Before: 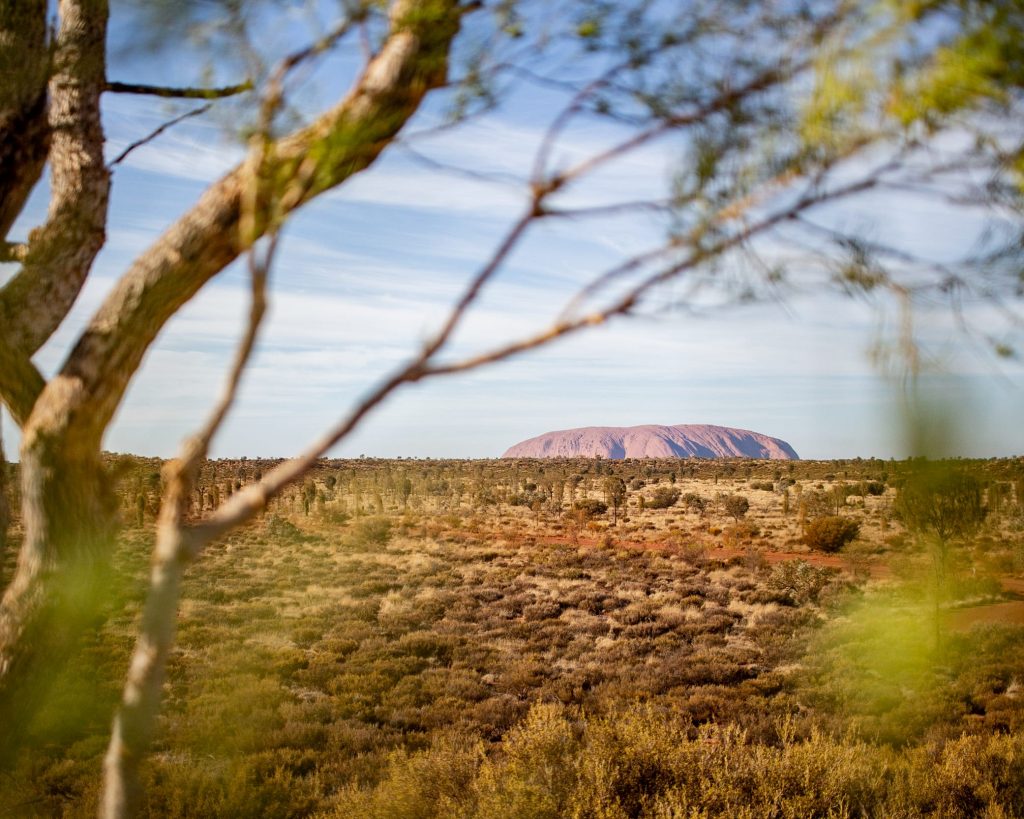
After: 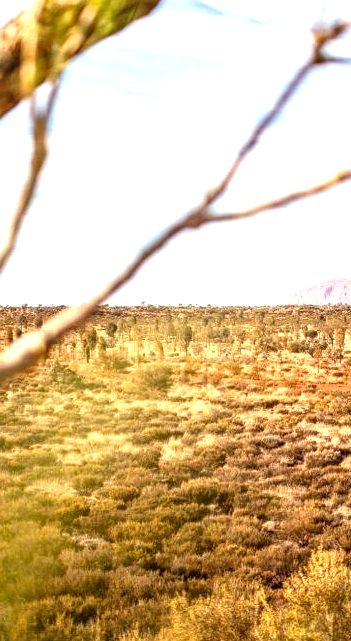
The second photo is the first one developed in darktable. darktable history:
exposure: black level correction 0, exposure 1.199 EV, compensate highlight preservation false
crop and rotate: left 21.47%, top 18.702%, right 44.233%, bottom 2.999%
local contrast: on, module defaults
